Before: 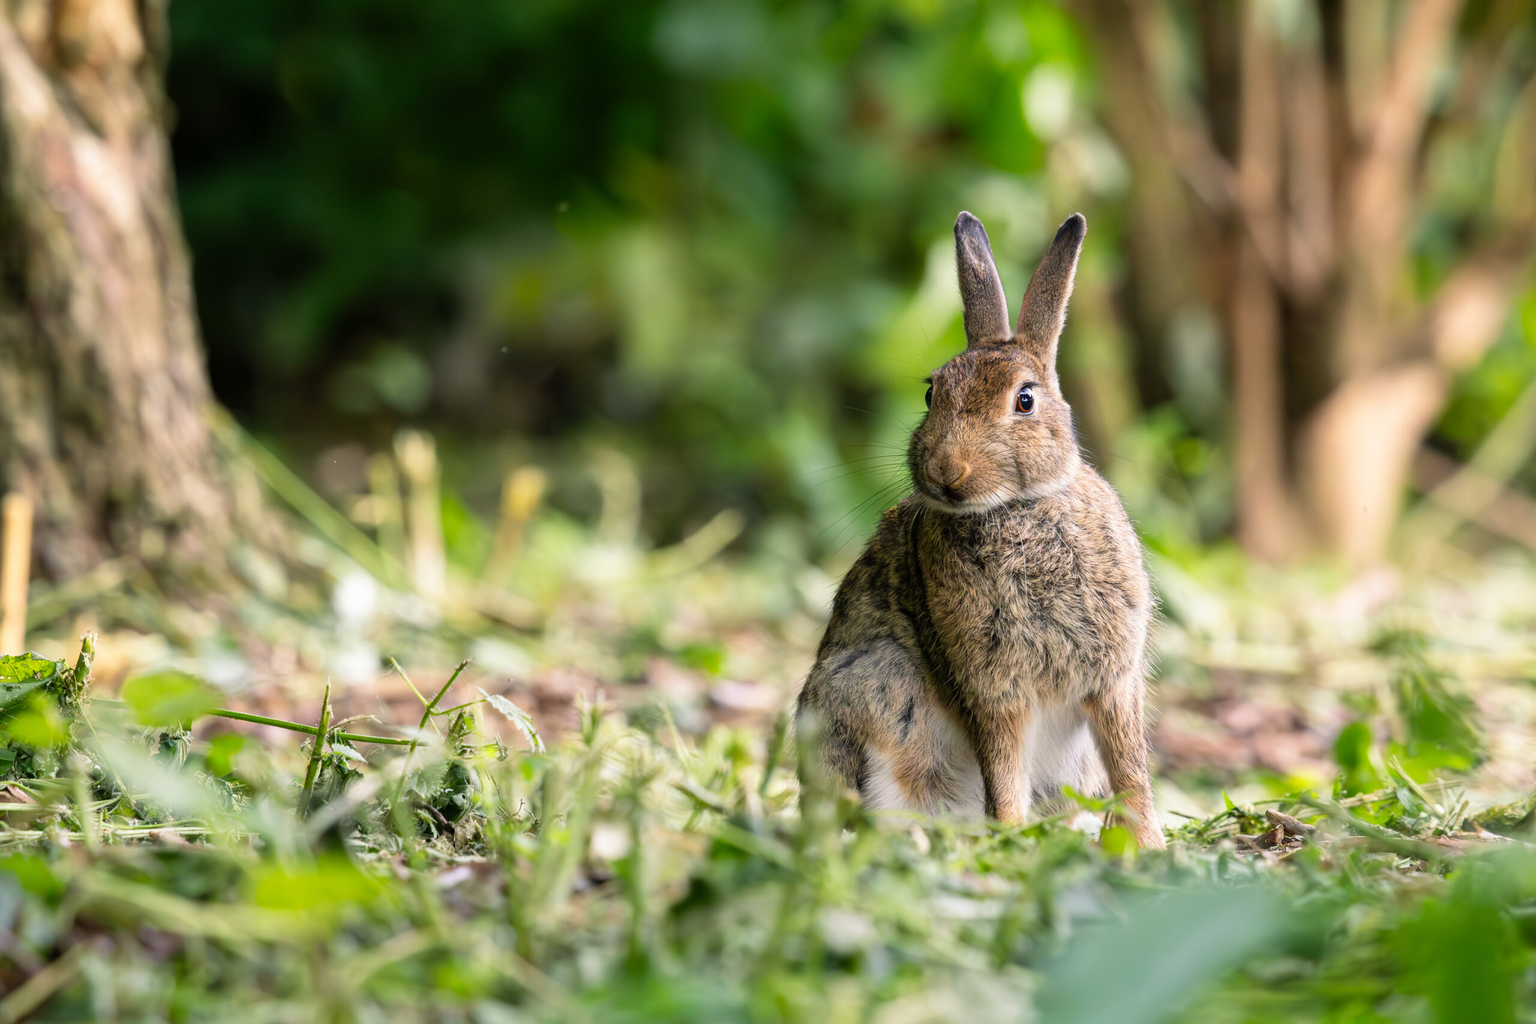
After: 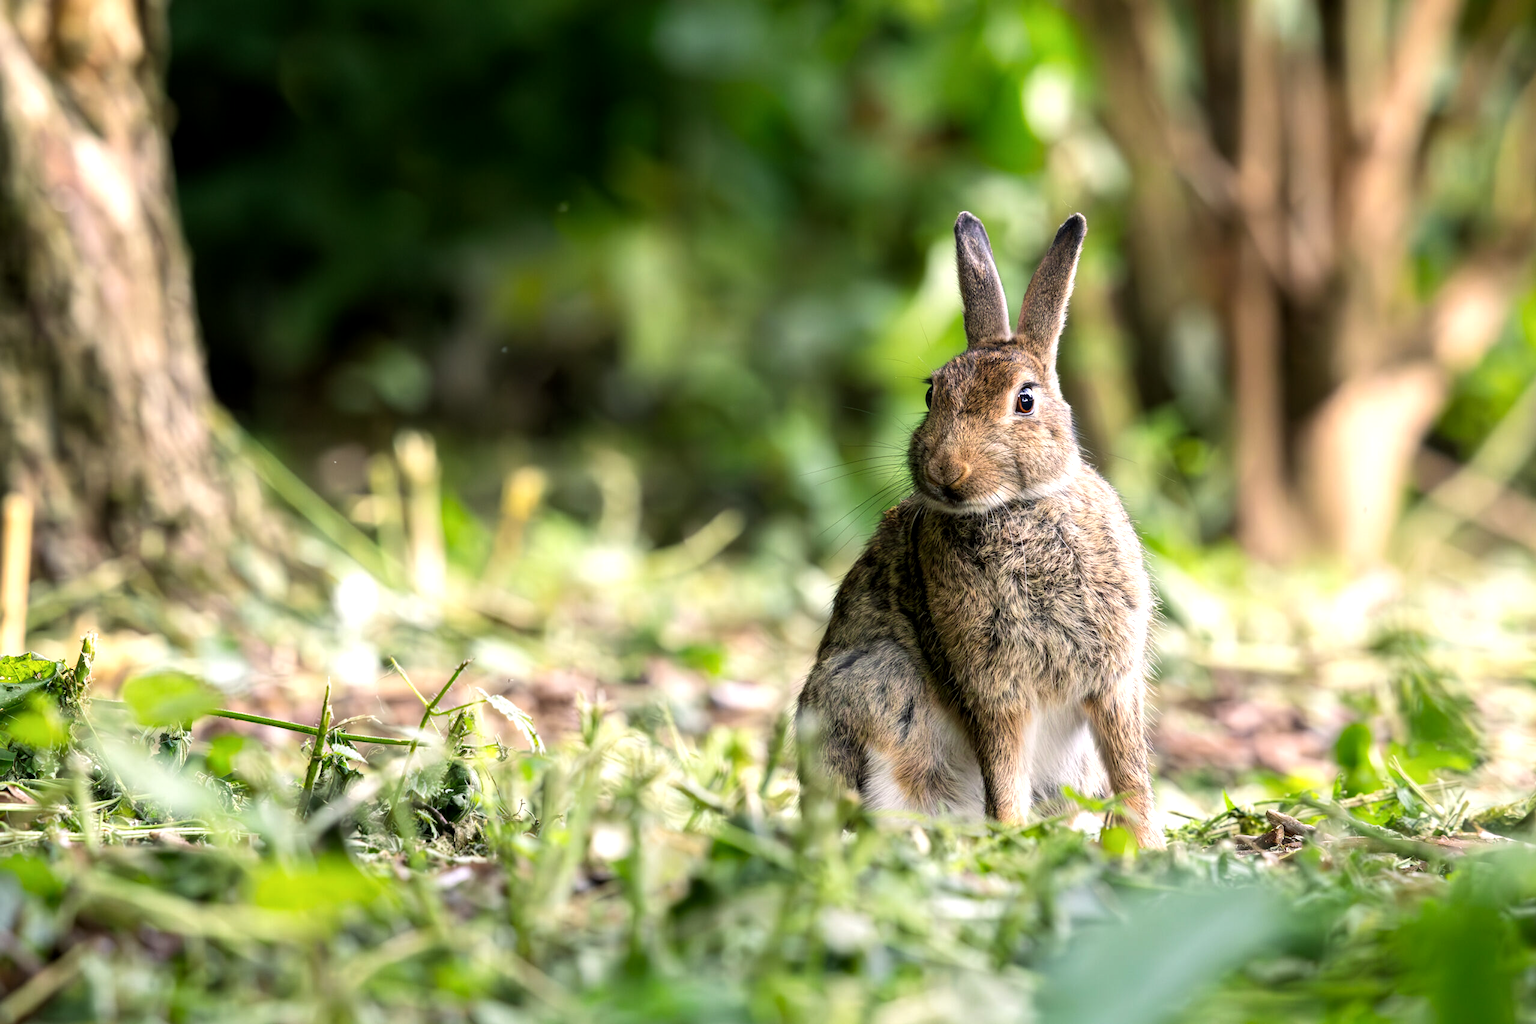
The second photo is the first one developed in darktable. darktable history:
tone equalizer: -8 EV -0.45 EV, -7 EV -0.422 EV, -6 EV -0.303 EV, -5 EV -0.232 EV, -3 EV 0.207 EV, -2 EV 0.326 EV, -1 EV 0.365 EV, +0 EV 0.388 EV, edges refinement/feathering 500, mask exposure compensation -1.57 EV, preserve details guided filter
local contrast: highlights 106%, shadows 102%, detail 119%, midtone range 0.2
